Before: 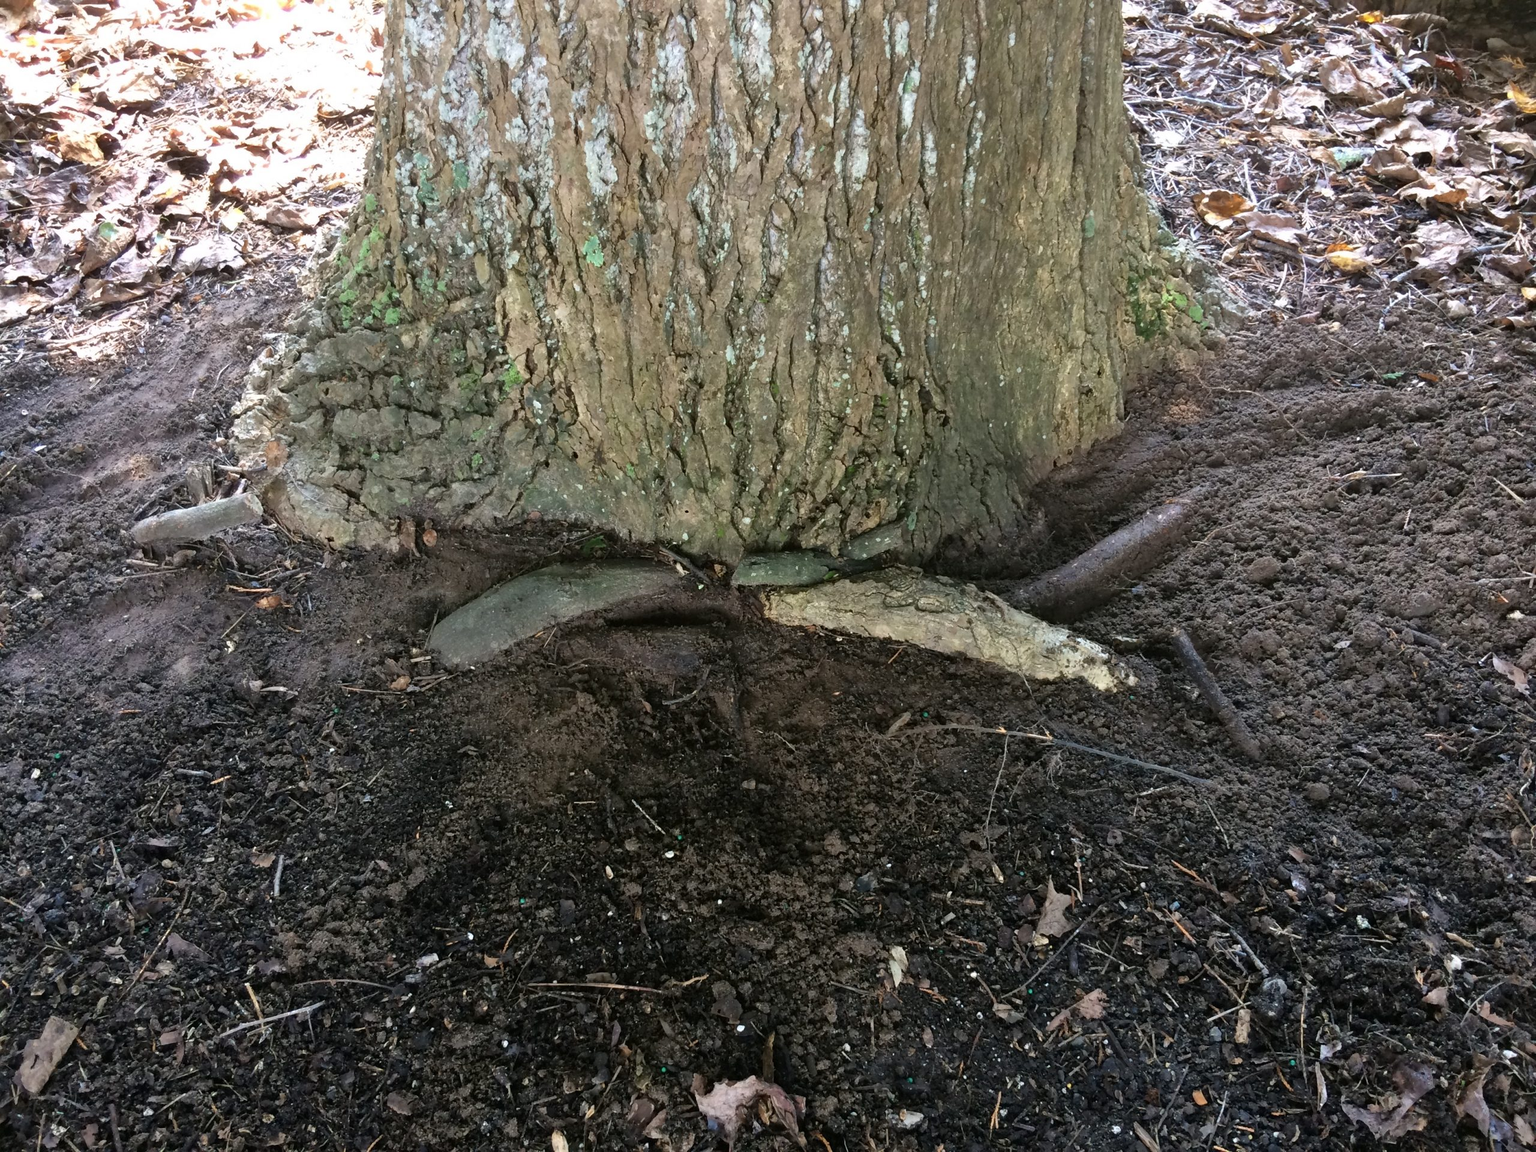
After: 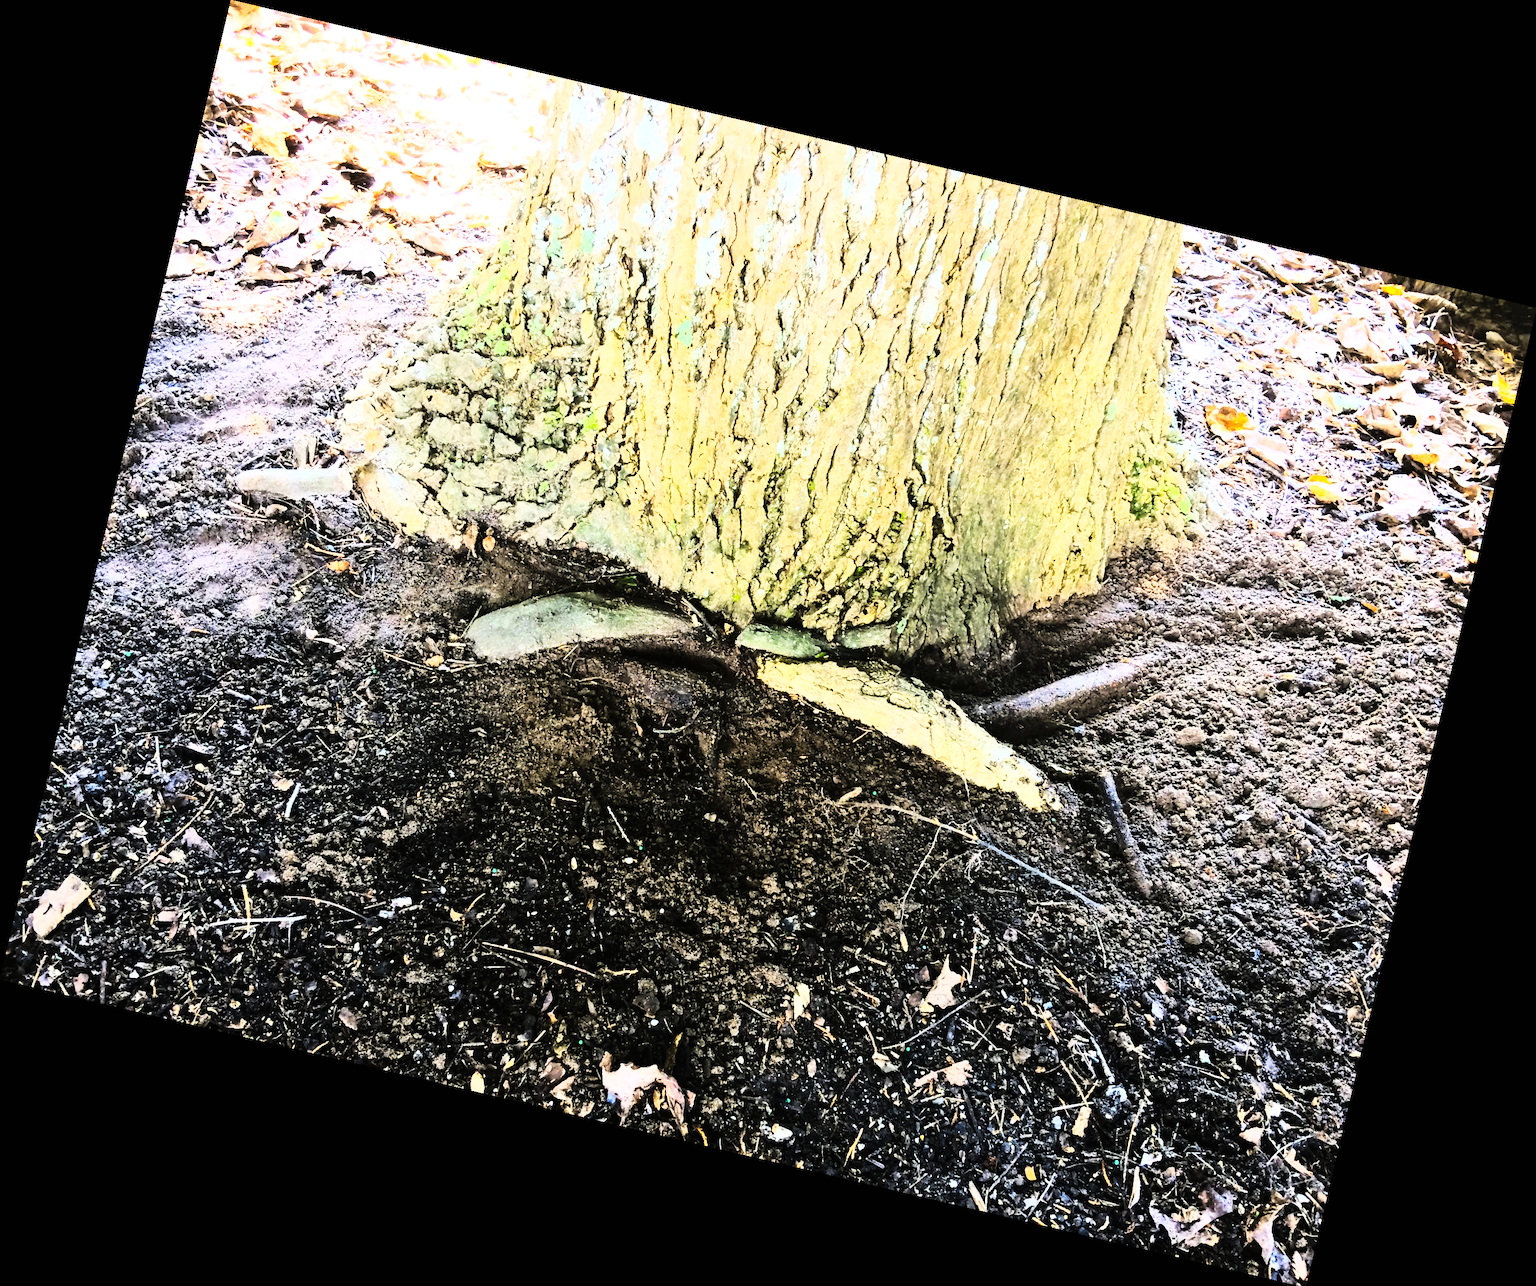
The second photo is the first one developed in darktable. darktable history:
color contrast: green-magenta contrast 0.85, blue-yellow contrast 1.25, unbound 0
rotate and perspective: rotation 13.27°, automatic cropping off
exposure: black level correction 0, exposure 0.5 EV, compensate exposure bias true, compensate highlight preservation false
contrast brightness saturation: contrast 0.2, brightness 0.16, saturation 0.22
tone curve: curves: ch0 [(0, 0) (0.003, 0.004) (0.011, 0.009) (0.025, 0.017) (0.044, 0.029) (0.069, 0.04) (0.1, 0.051) (0.136, 0.07) (0.177, 0.095) (0.224, 0.131) (0.277, 0.179) (0.335, 0.237) (0.399, 0.302) (0.468, 0.386) (0.543, 0.471) (0.623, 0.576) (0.709, 0.699) (0.801, 0.817) (0.898, 0.917) (1, 1)], preserve colors none
rgb curve: curves: ch0 [(0, 0) (0.21, 0.15) (0.24, 0.21) (0.5, 0.75) (0.75, 0.96) (0.89, 0.99) (1, 1)]; ch1 [(0, 0.02) (0.21, 0.13) (0.25, 0.2) (0.5, 0.67) (0.75, 0.9) (0.89, 0.97) (1, 1)]; ch2 [(0, 0.02) (0.21, 0.13) (0.25, 0.2) (0.5, 0.67) (0.75, 0.9) (0.89, 0.97) (1, 1)], compensate middle gray true
